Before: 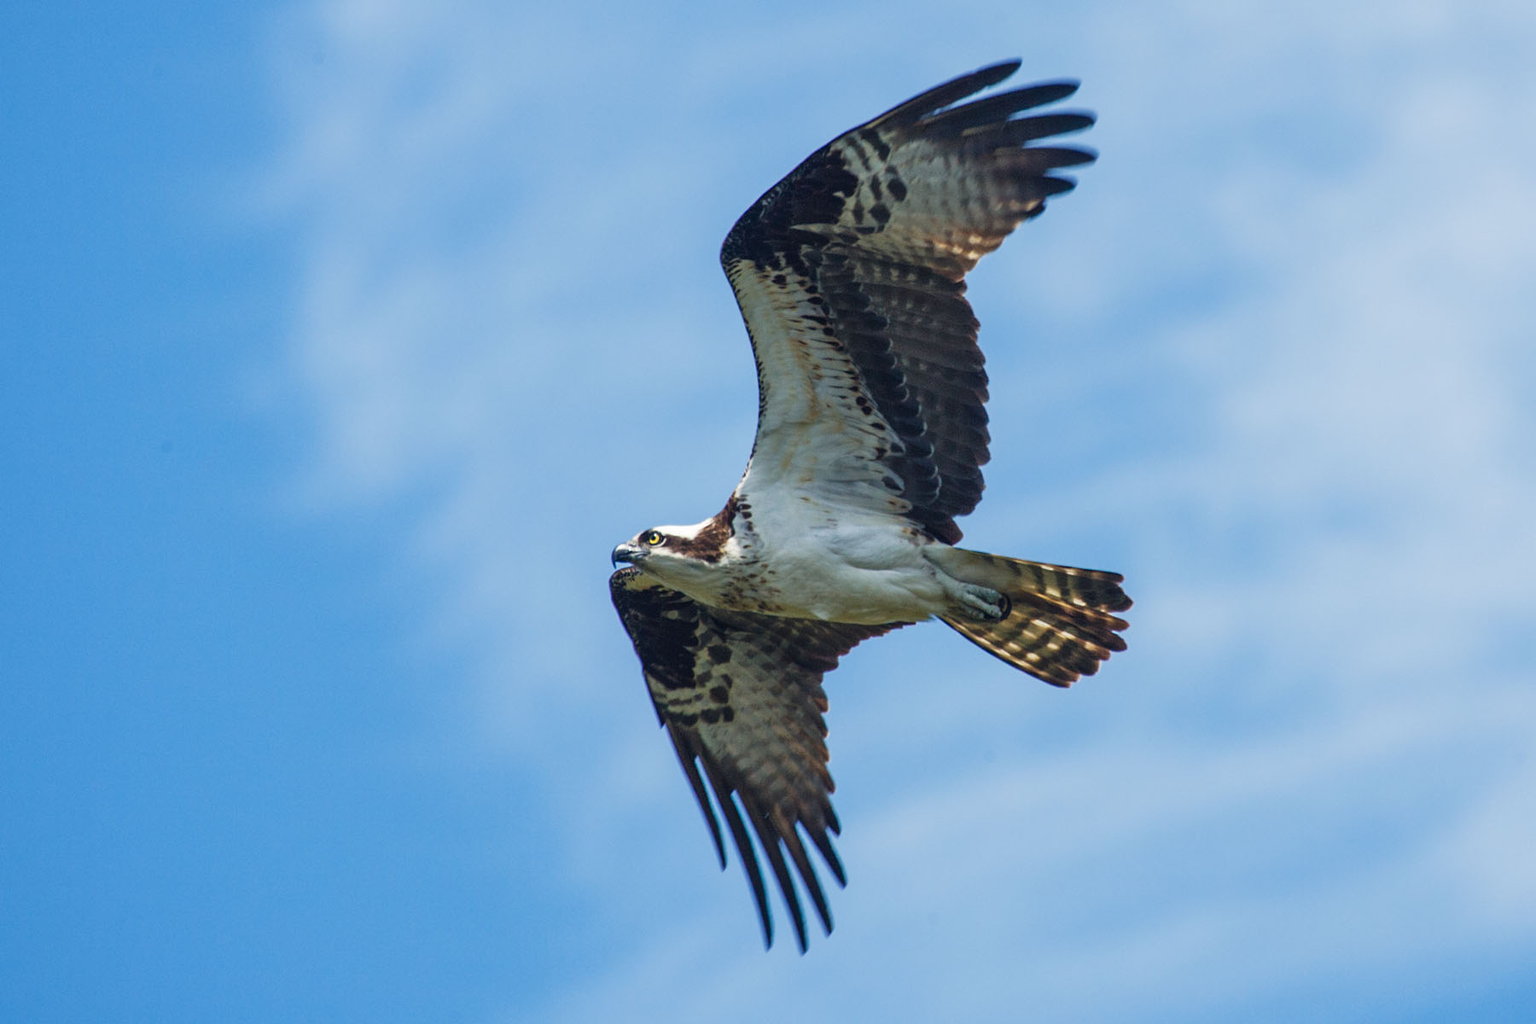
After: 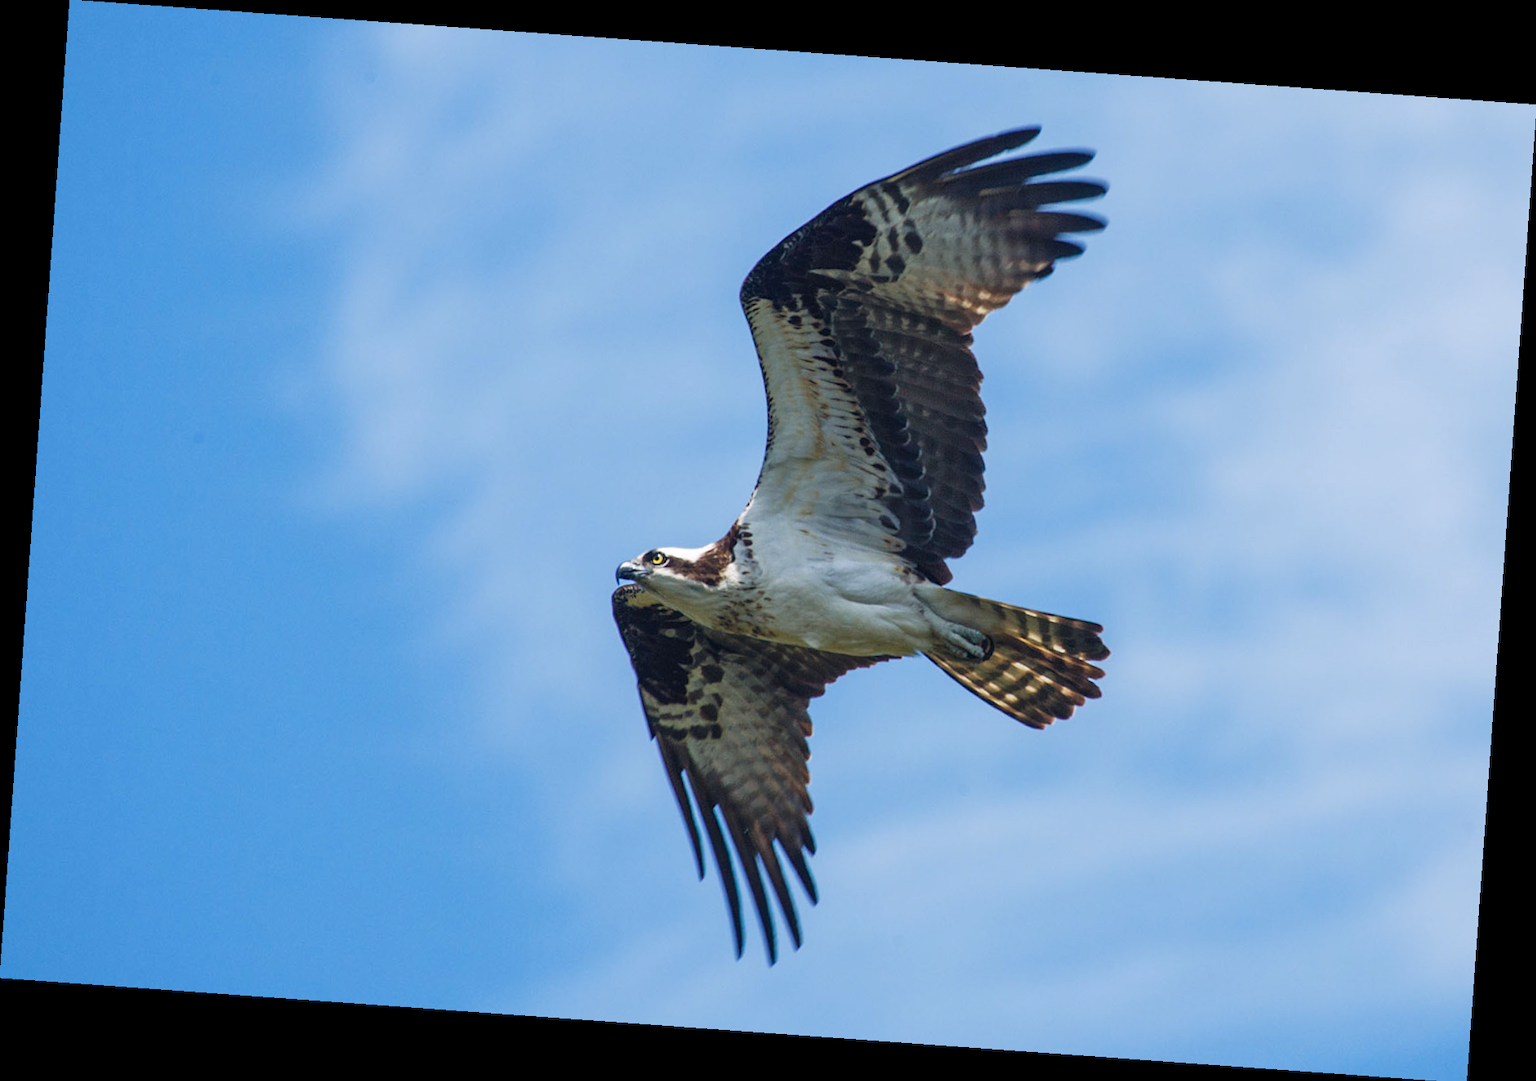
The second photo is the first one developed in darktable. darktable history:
white balance: red 1.004, blue 1.024
rotate and perspective: rotation 4.1°, automatic cropping off
